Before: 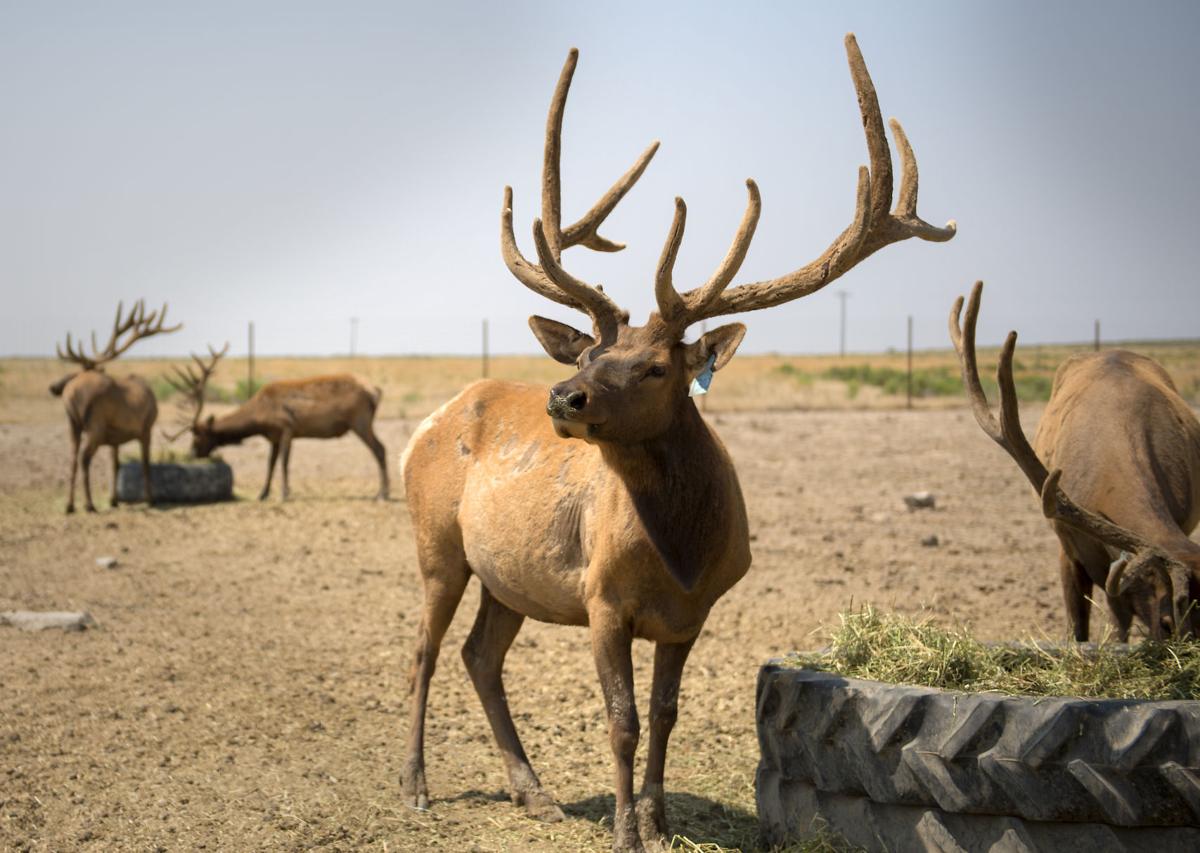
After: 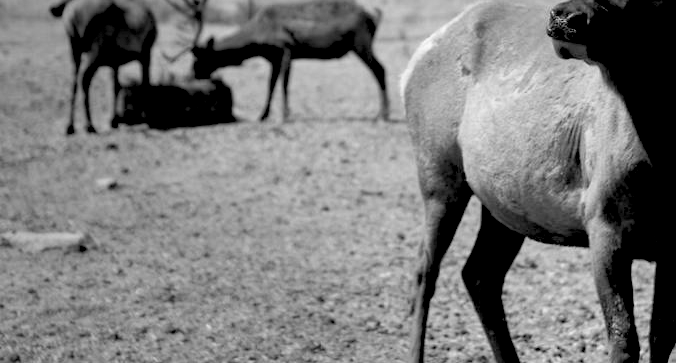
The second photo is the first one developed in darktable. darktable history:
exposure: black level correction 0.056, exposure -0.039 EV, compensate highlight preservation false
monochrome: size 3.1
crop: top 44.483%, right 43.593%, bottom 12.892%
